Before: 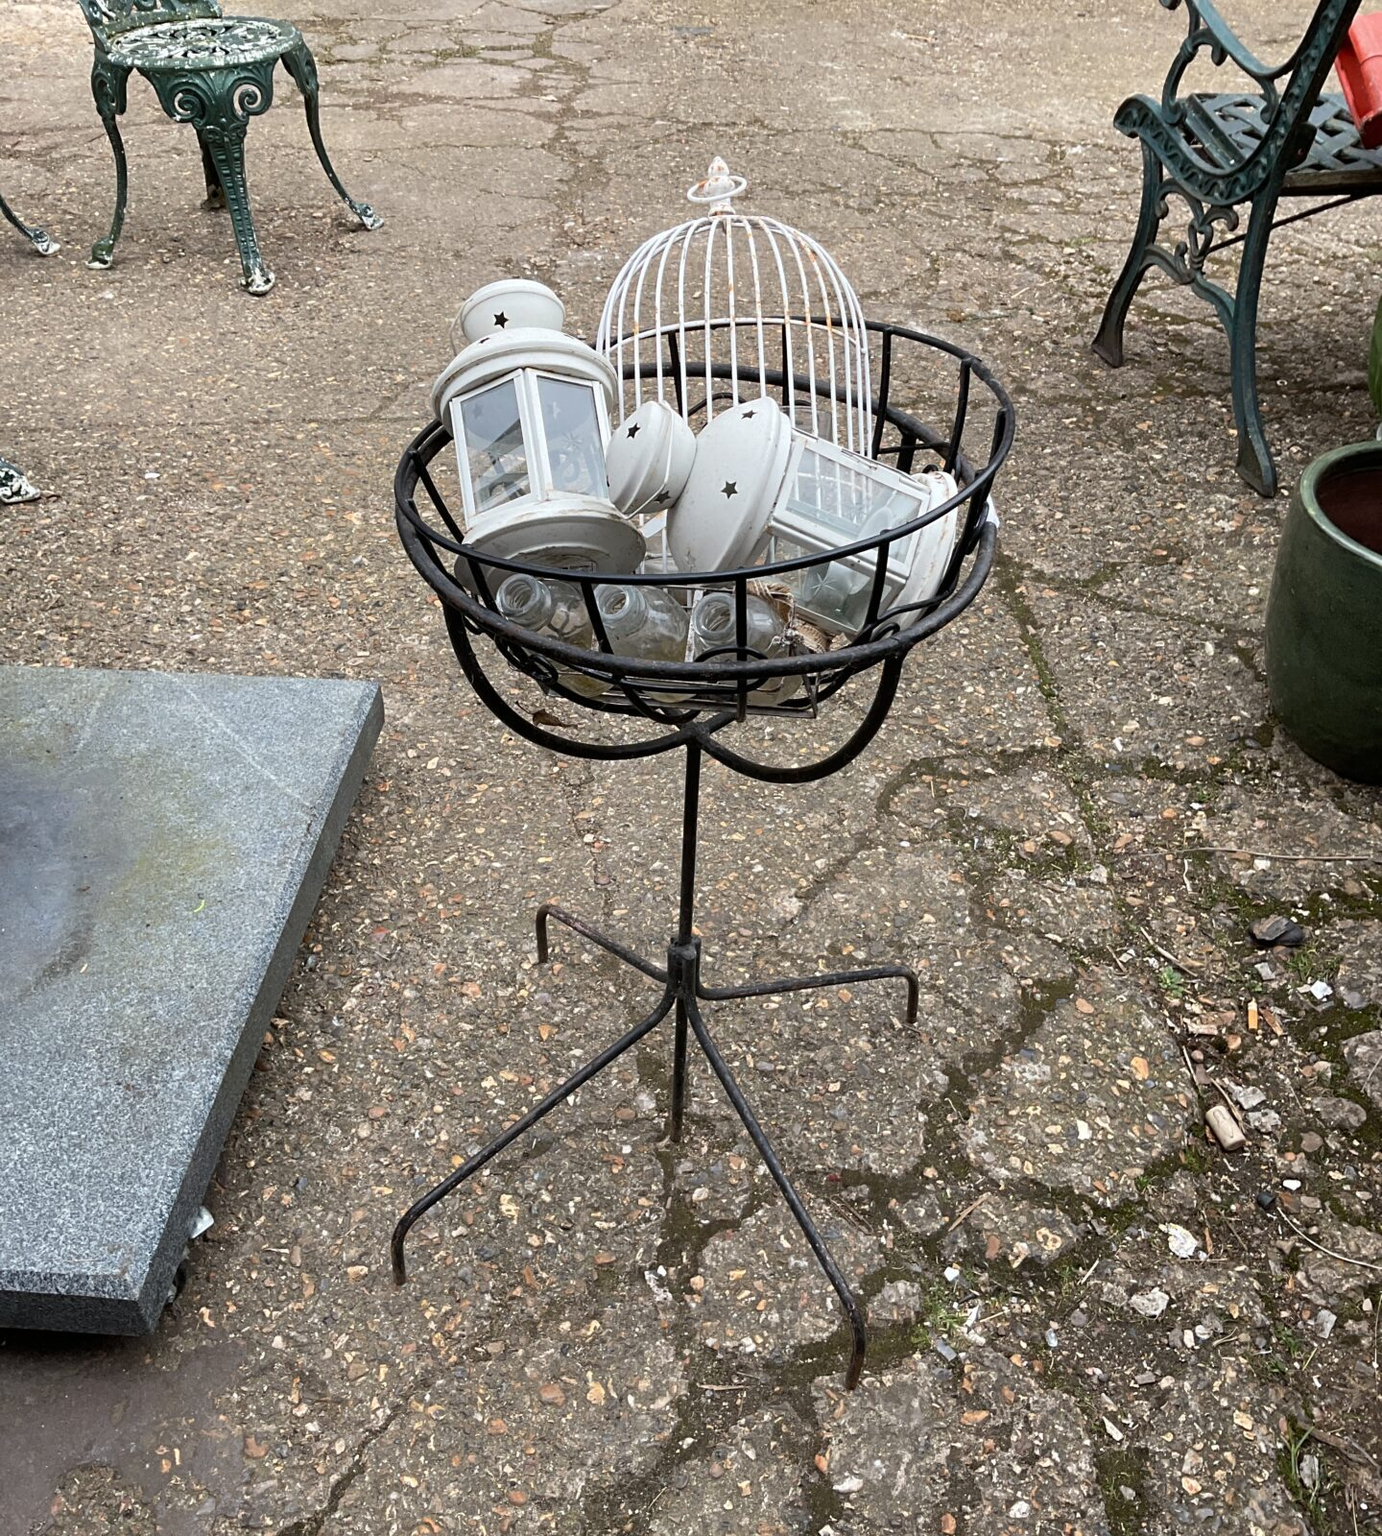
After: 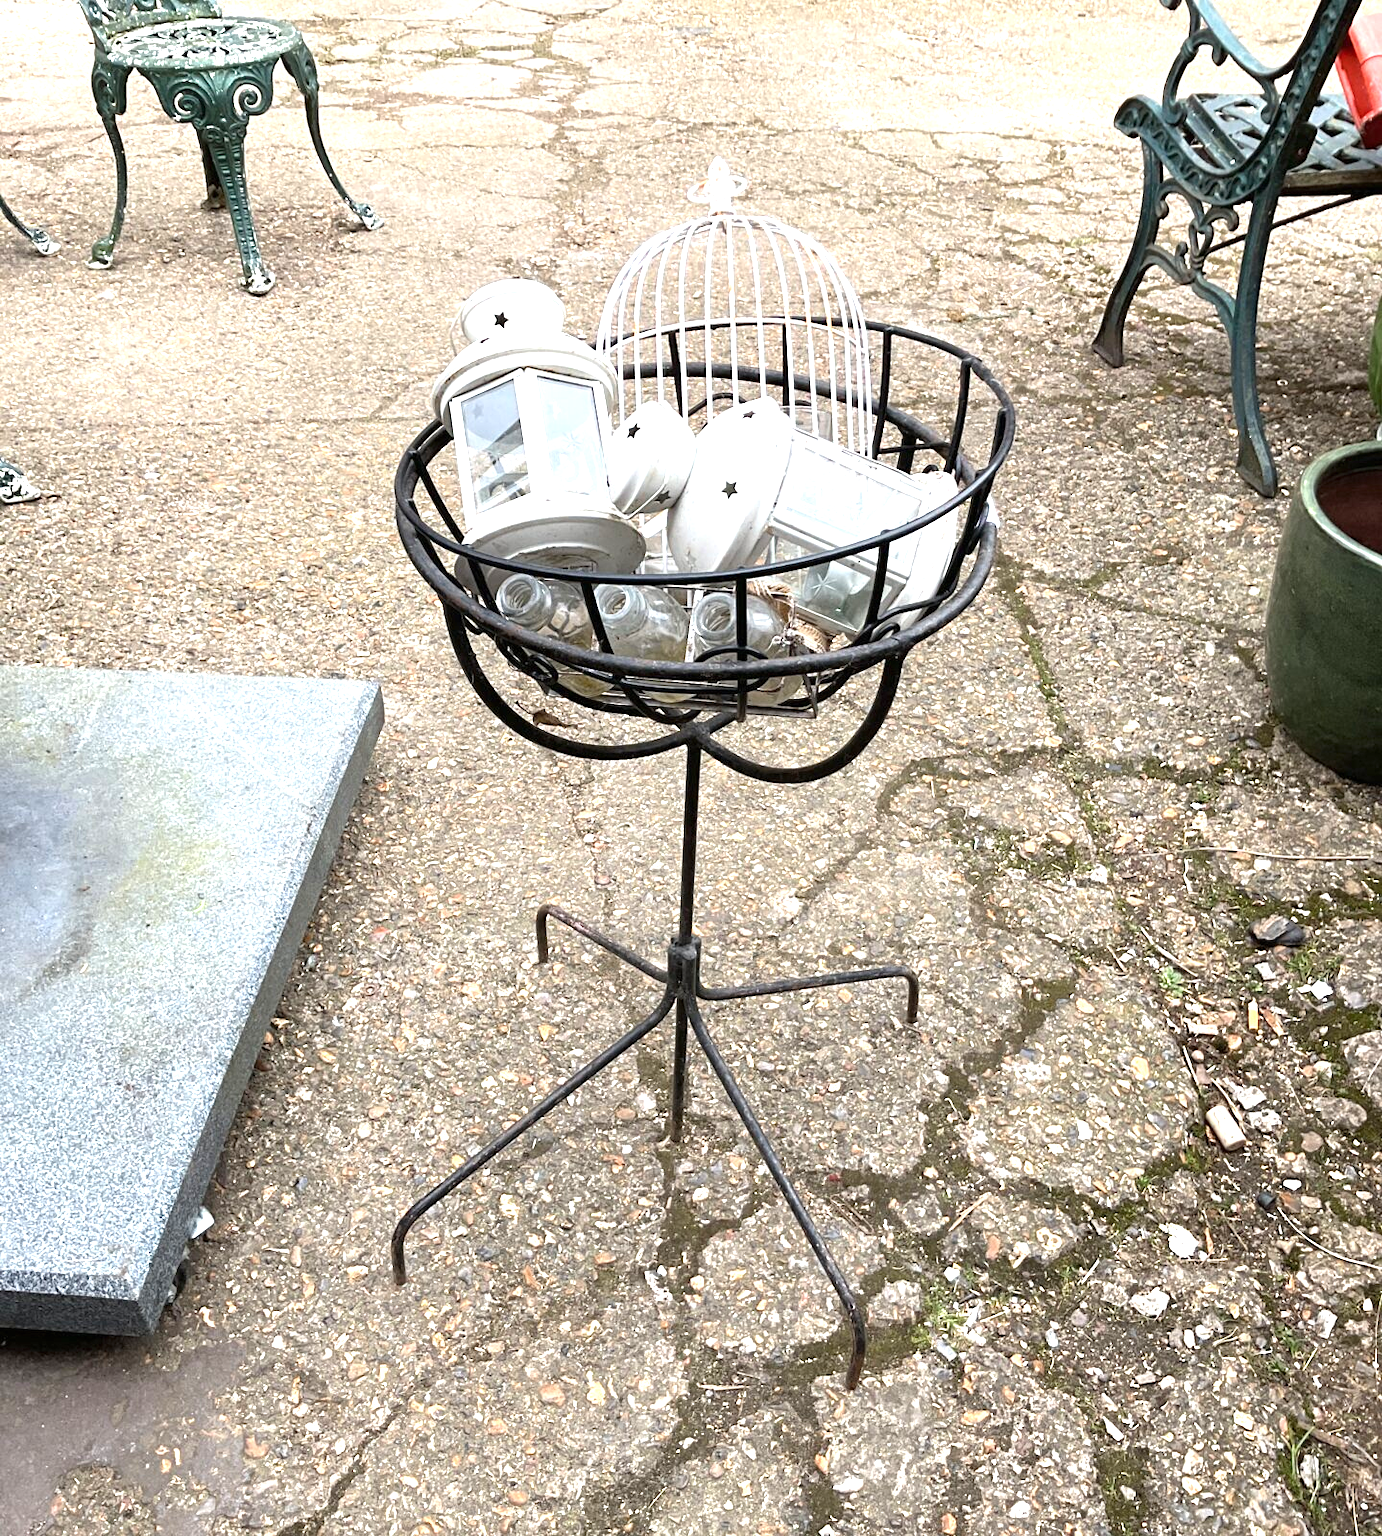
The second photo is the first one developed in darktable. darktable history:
exposure: black level correction 0, exposure 1.183 EV, compensate exposure bias true, compensate highlight preservation false
